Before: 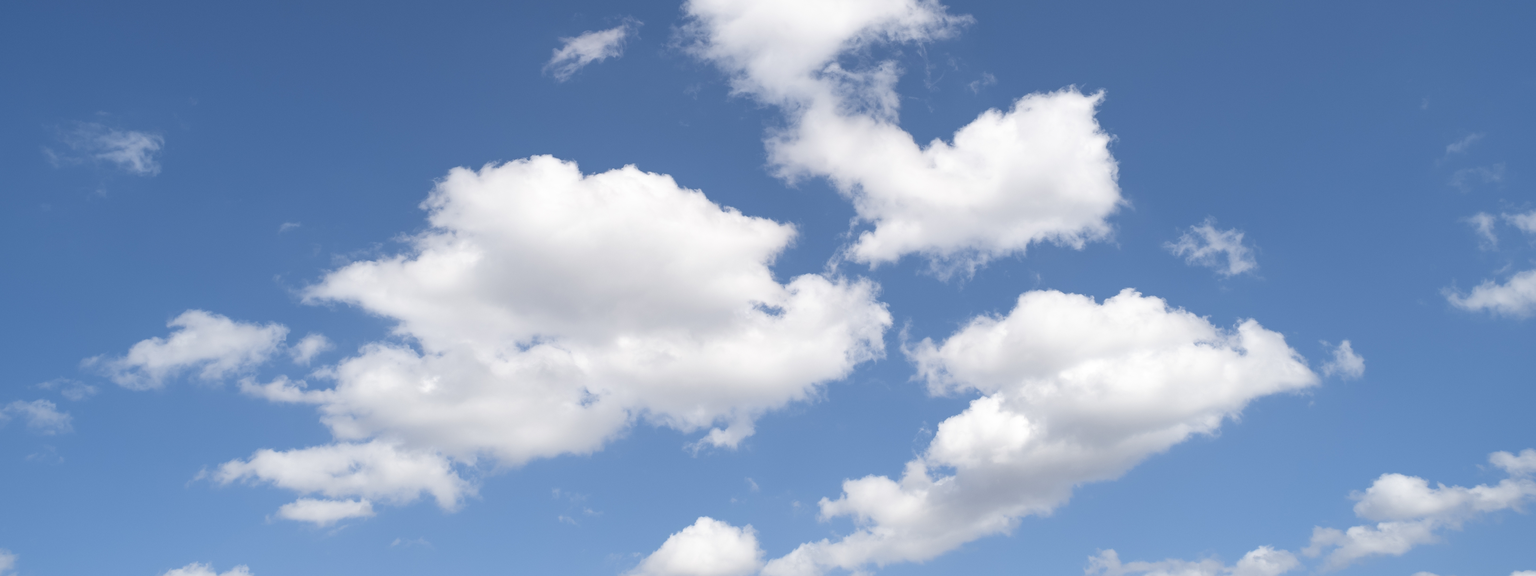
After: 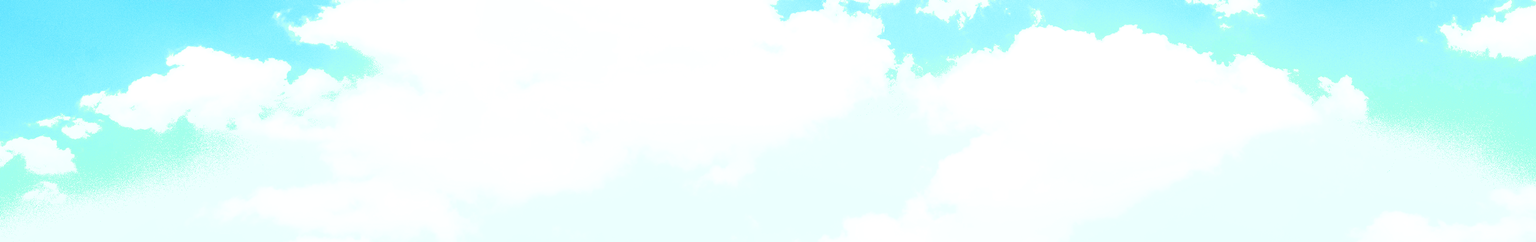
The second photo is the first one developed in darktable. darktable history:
local contrast: on, module defaults
crop: top 45.676%, bottom 12.249%
tone equalizer: -8 EV -1.09 EV, -7 EV -1.04 EV, -6 EV -0.862 EV, -5 EV -0.605 EV, -3 EV 0.55 EV, -2 EV 0.874 EV, -1 EV 0.998 EV, +0 EV 1.06 EV
exposure: black level correction -0.005, exposure 1 EV, compensate exposure bias true, compensate highlight preservation false
color zones: curves: ch0 [(0.099, 0.624) (0.257, 0.596) (0.384, 0.376) (0.529, 0.492) (0.697, 0.564) (0.768, 0.532) (0.908, 0.644)]; ch1 [(0.112, 0.564) (0.254, 0.612) (0.432, 0.676) (0.592, 0.456) (0.743, 0.684) (0.888, 0.536)]; ch2 [(0.25, 0.5) (0.469, 0.36) (0.75, 0.5)]
velvia: strength 15.39%
shadows and highlights: on, module defaults
